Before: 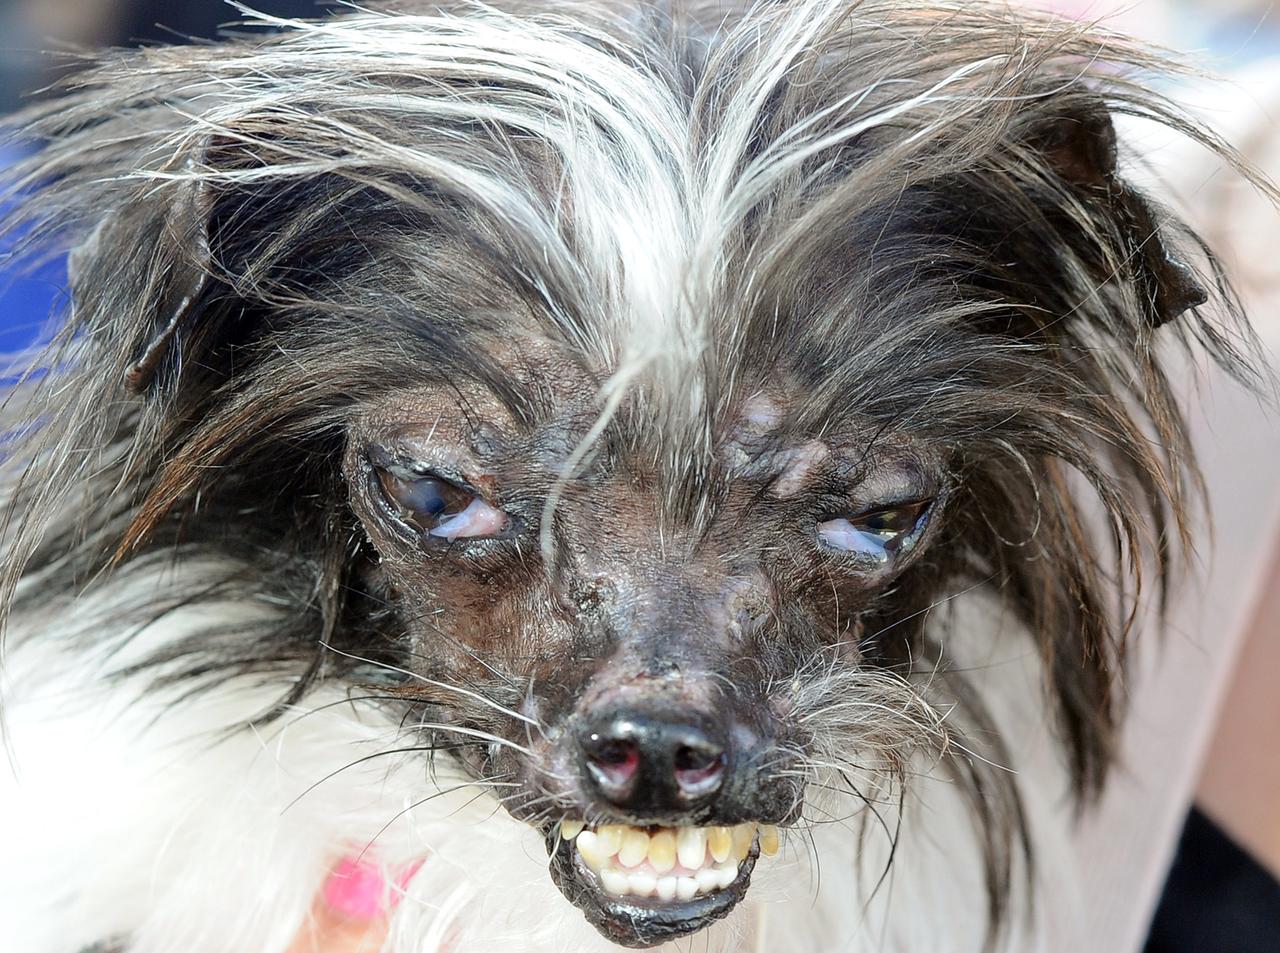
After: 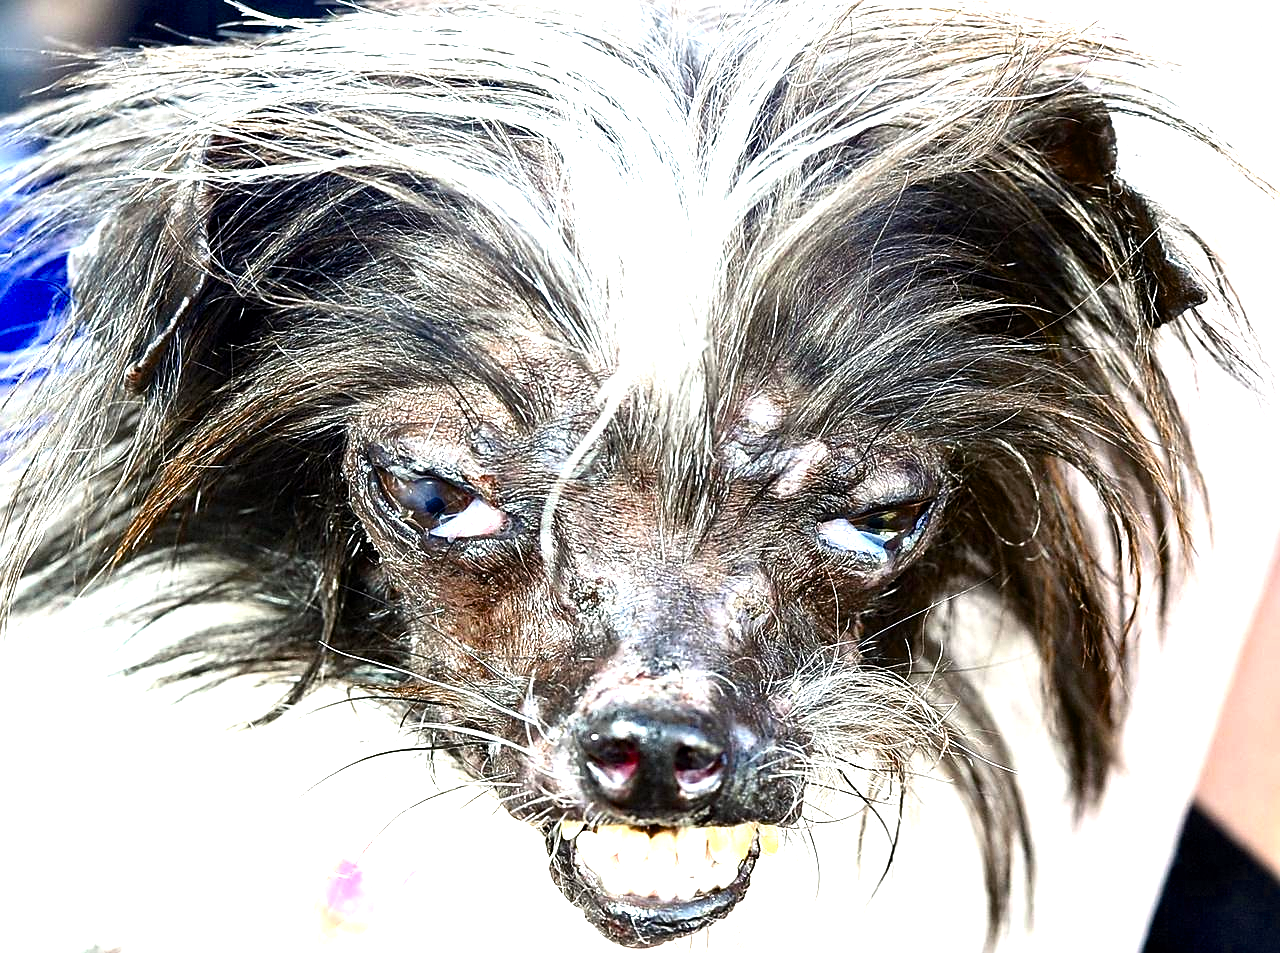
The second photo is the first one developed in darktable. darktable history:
color balance rgb: perceptual saturation grading › global saturation 20%, perceptual saturation grading › highlights -25.882%, perceptual saturation grading › shadows 24.964%, perceptual brilliance grading › highlights 74.612%, perceptual brilliance grading › shadows -29.224%, global vibrance 16.654%, saturation formula JzAzBz (2021)
exposure: exposure 0.294 EV, compensate highlight preservation false
sharpen: on, module defaults
